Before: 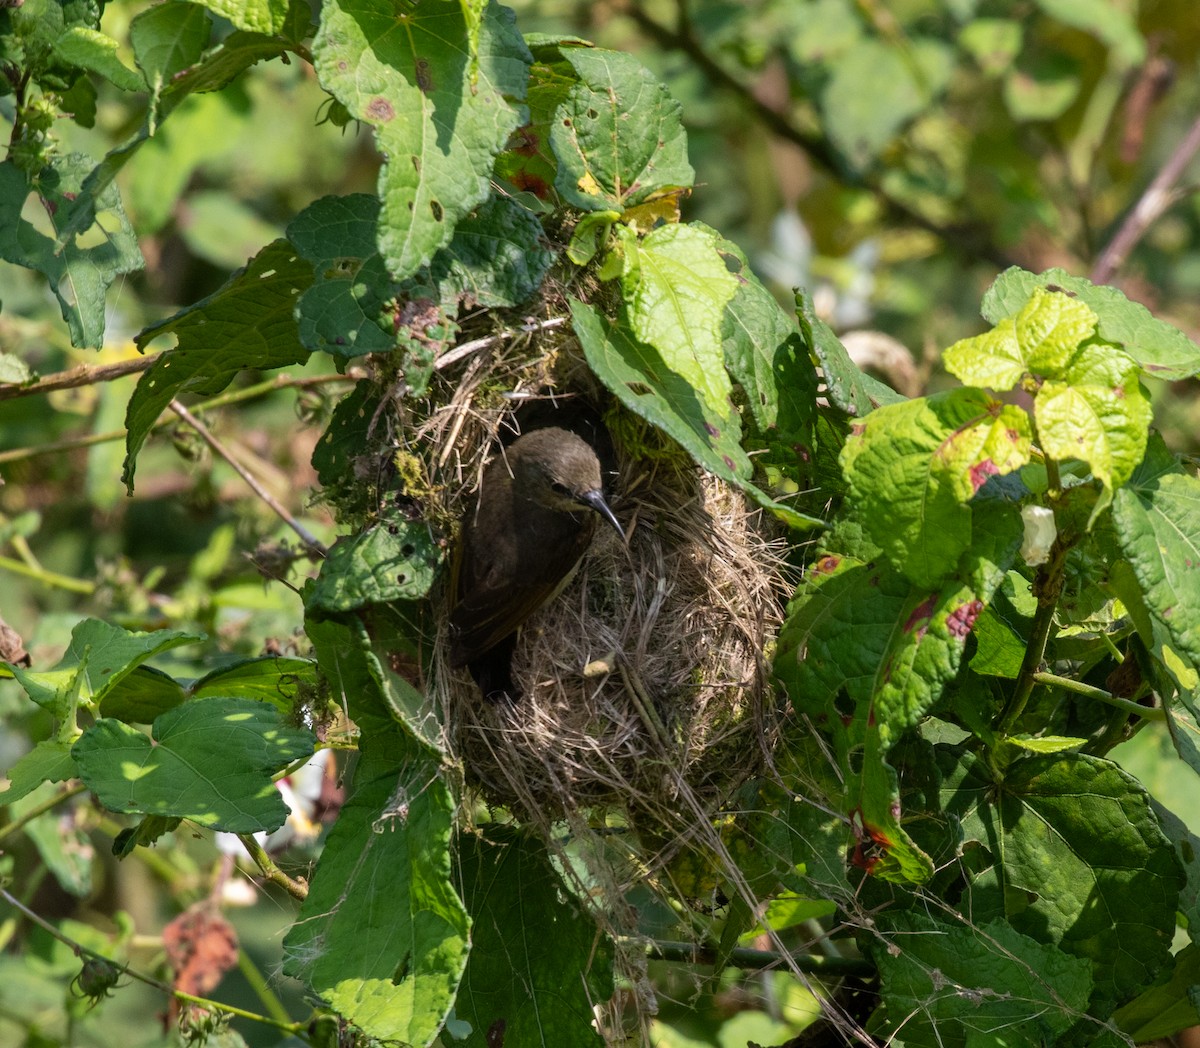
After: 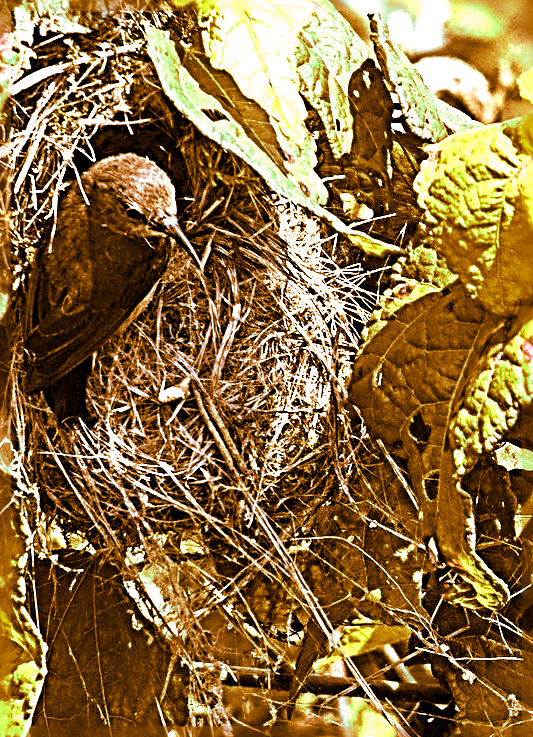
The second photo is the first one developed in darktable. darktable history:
crop: left 35.432%, top 26.233%, right 20.145%, bottom 3.432%
sharpen: radius 4.001, amount 2
velvia: strength 36.57%
exposure: exposure 1.5 EV, compensate highlight preservation false
split-toning: shadows › hue 26°, shadows › saturation 0.92, highlights › hue 40°, highlights › saturation 0.92, balance -63, compress 0%
white balance: red 0.924, blue 1.095
